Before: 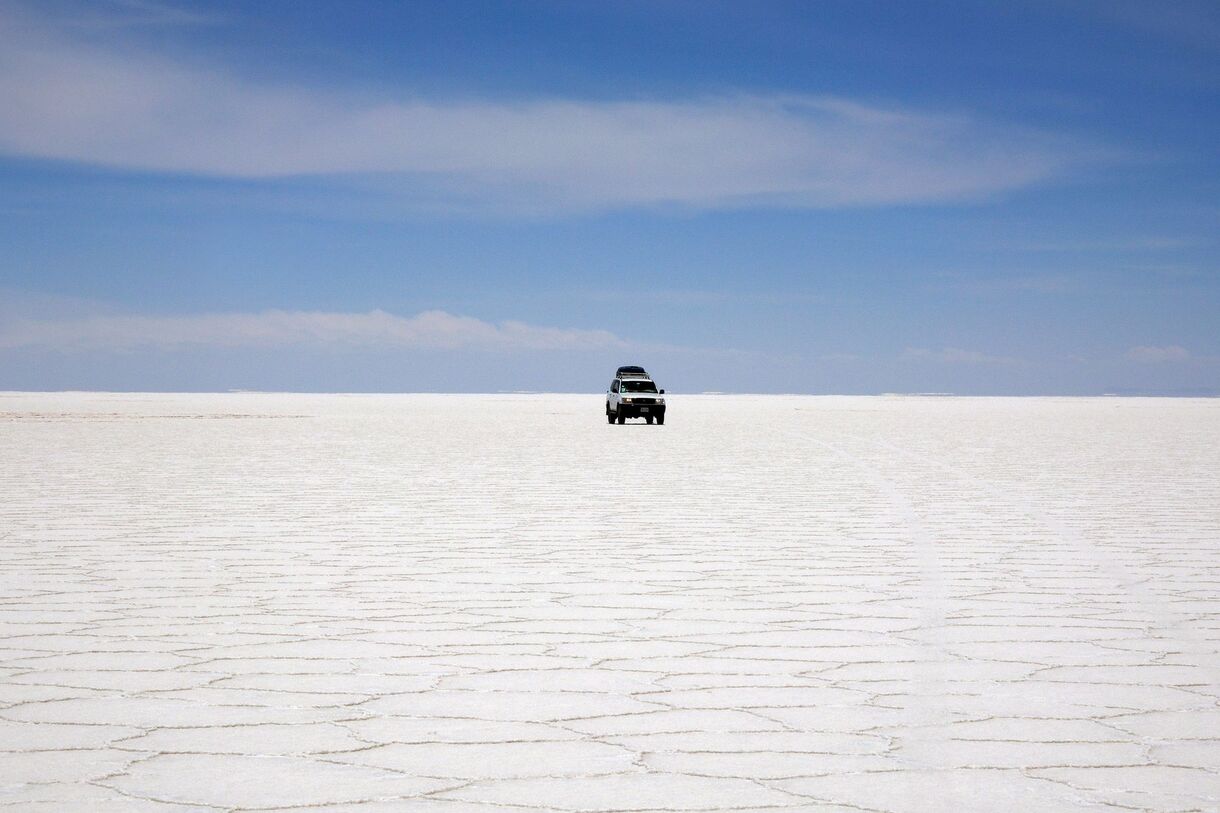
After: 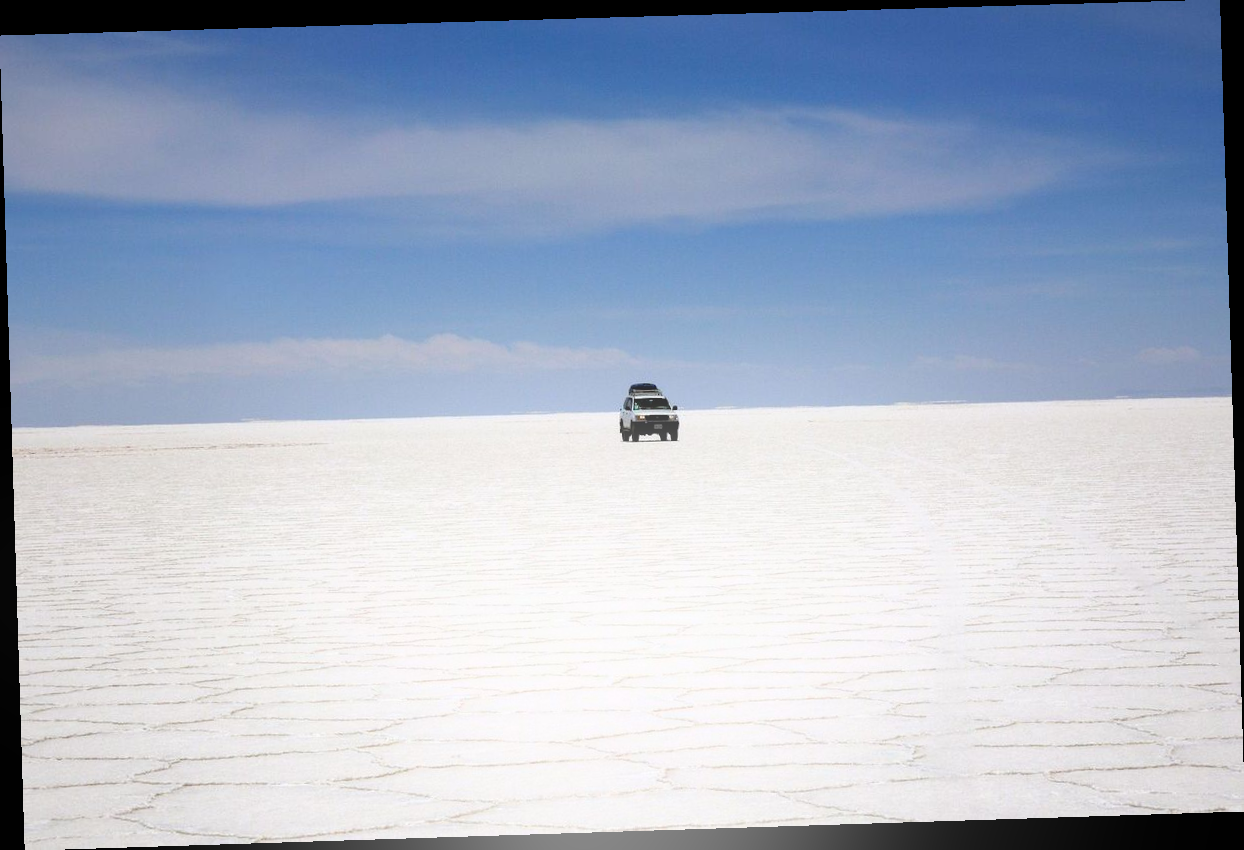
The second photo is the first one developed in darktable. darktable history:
white balance: emerald 1
bloom: size 15%, threshold 97%, strength 7%
rotate and perspective: rotation -1.77°, lens shift (horizontal) 0.004, automatic cropping off
